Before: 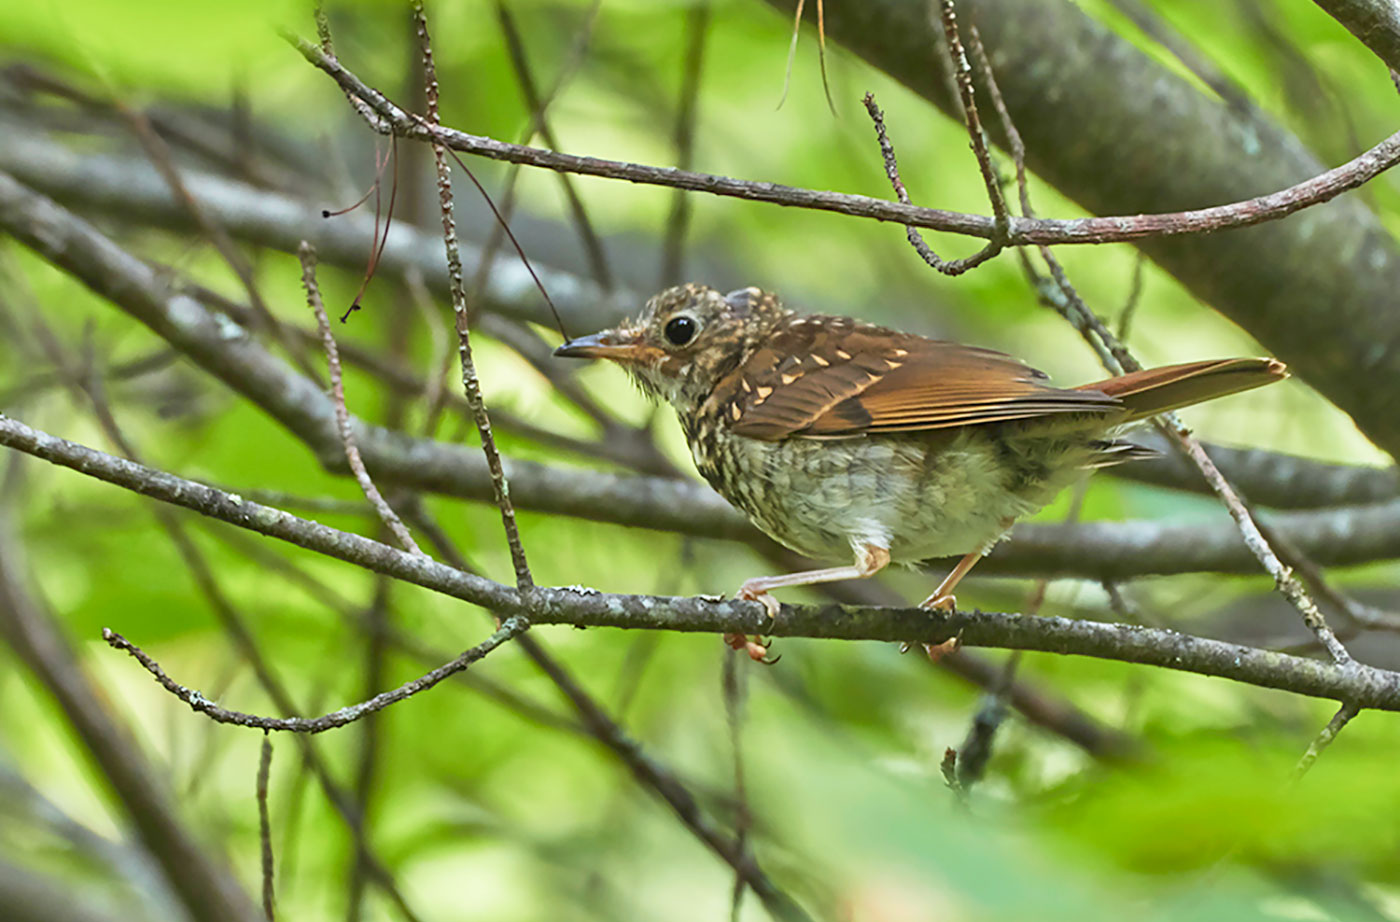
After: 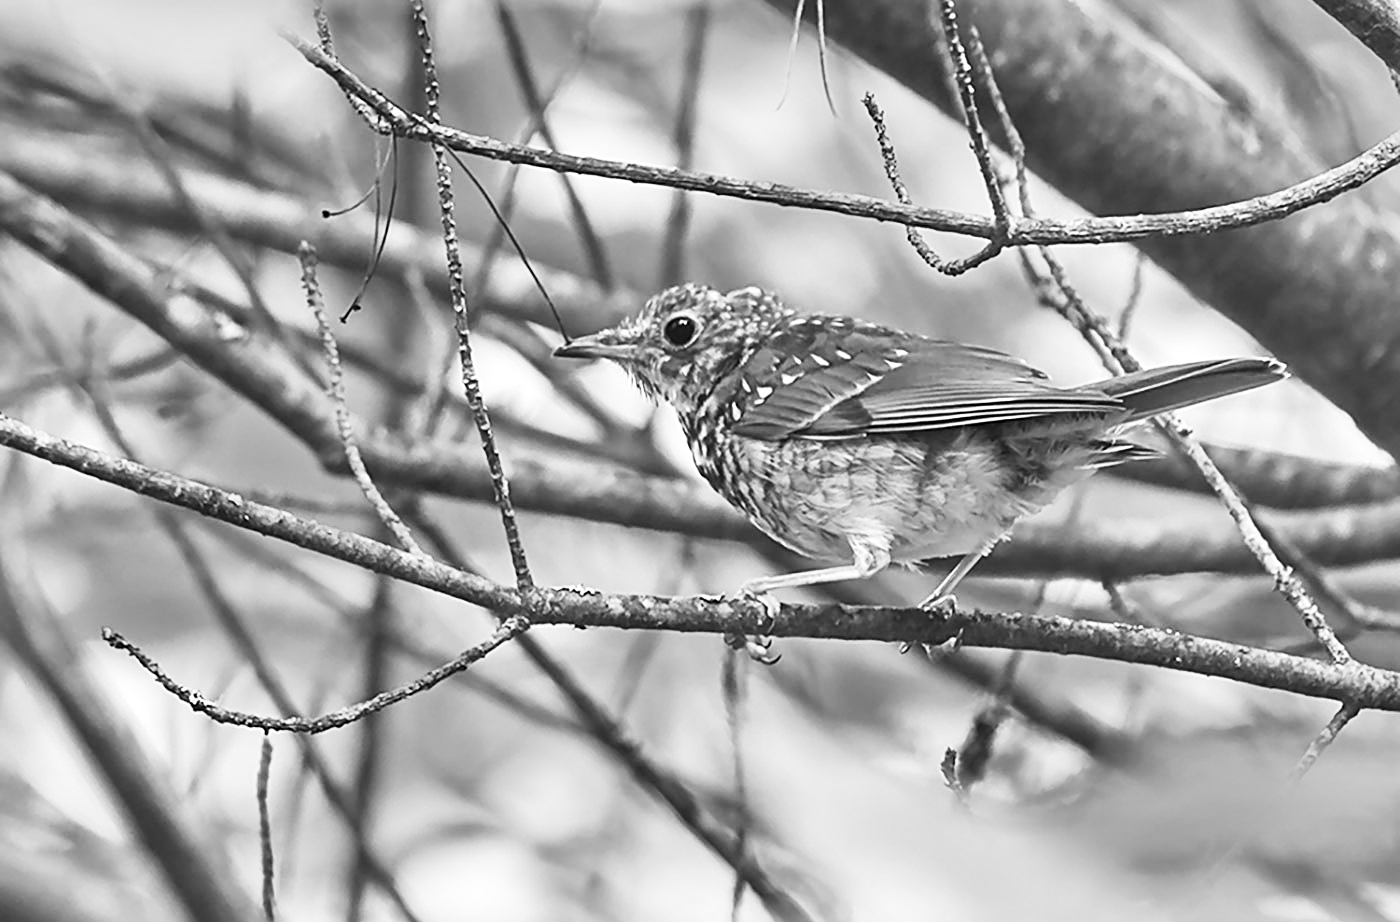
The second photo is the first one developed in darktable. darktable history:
sharpen: on, module defaults
tone curve: curves: ch0 [(0, 0) (0.003, 0.036) (0.011, 0.04) (0.025, 0.042) (0.044, 0.052) (0.069, 0.066) (0.1, 0.085) (0.136, 0.106) (0.177, 0.144) (0.224, 0.188) (0.277, 0.241) (0.335, 0.307) (0.399, 0.382) (0.468, 0.466) (0.543, 0.56) (0.623, 0.672) (0.709, 0.772) (0.801, 0.876) (0.898, 0.949) (1, 1)], preserve colors none
exposure: black level correction 0, exposure 0.6 EV, compensate highlight preservation false
monochrome: a 26.22, b 42.67, size 0.8
